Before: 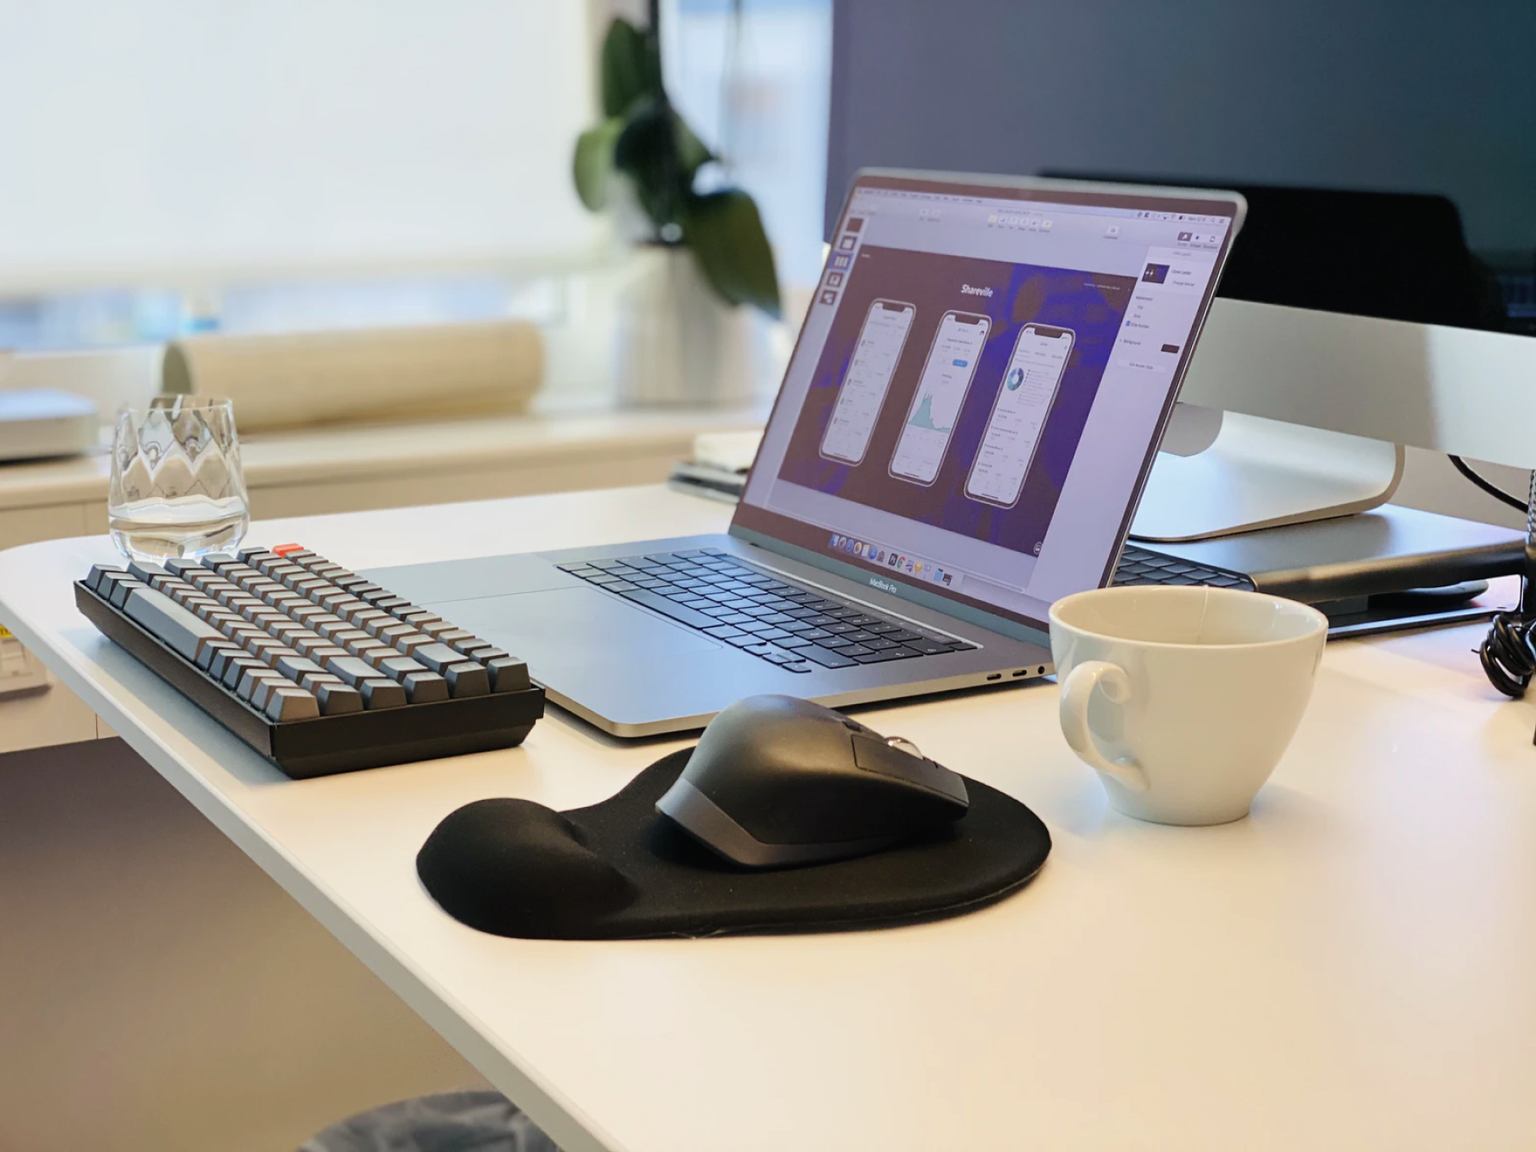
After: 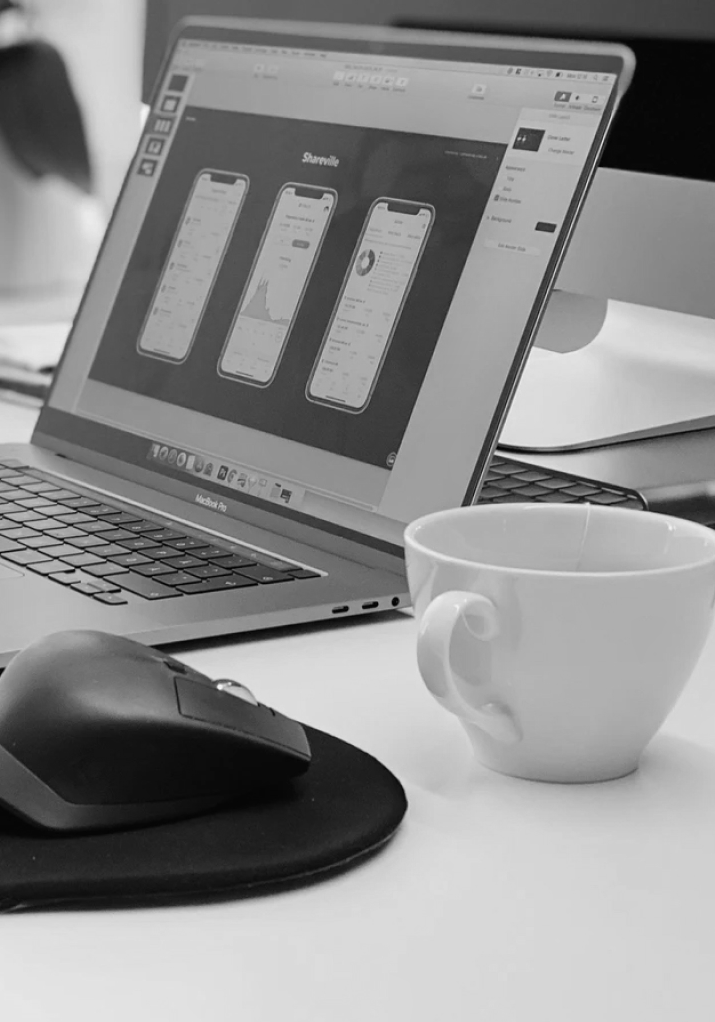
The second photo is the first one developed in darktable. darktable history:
monochrome: a 0, b 0, size 0.5, highlights 0.57
crop: left 45.721%, top 13.393%, right 14.118%, bottom 10.01%
